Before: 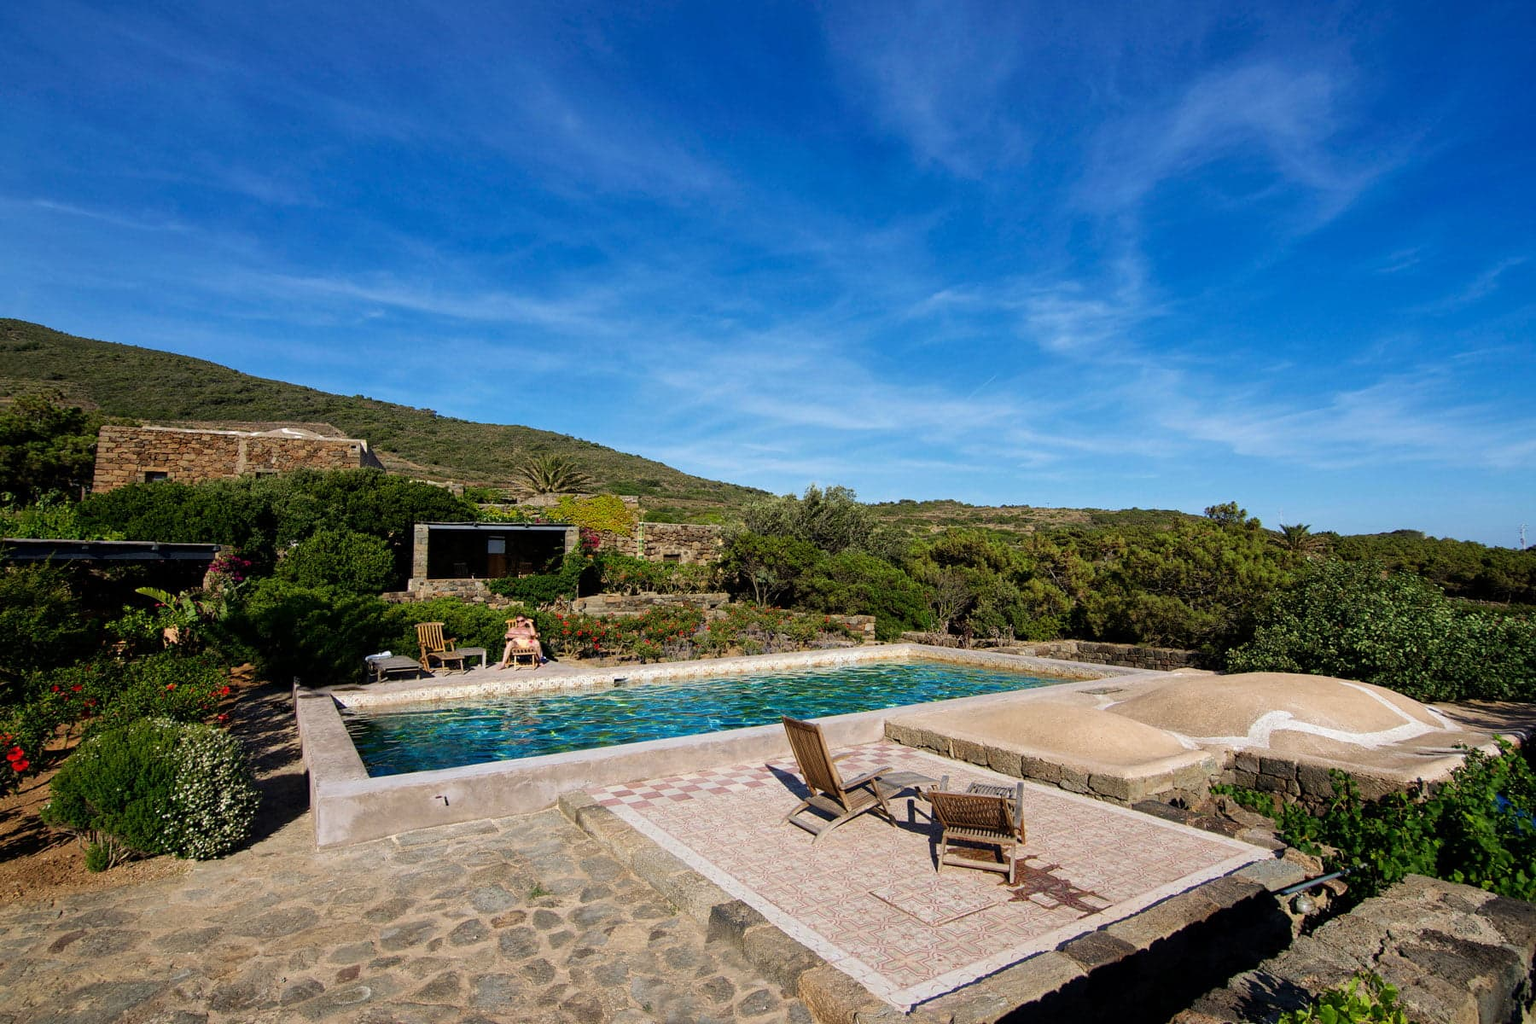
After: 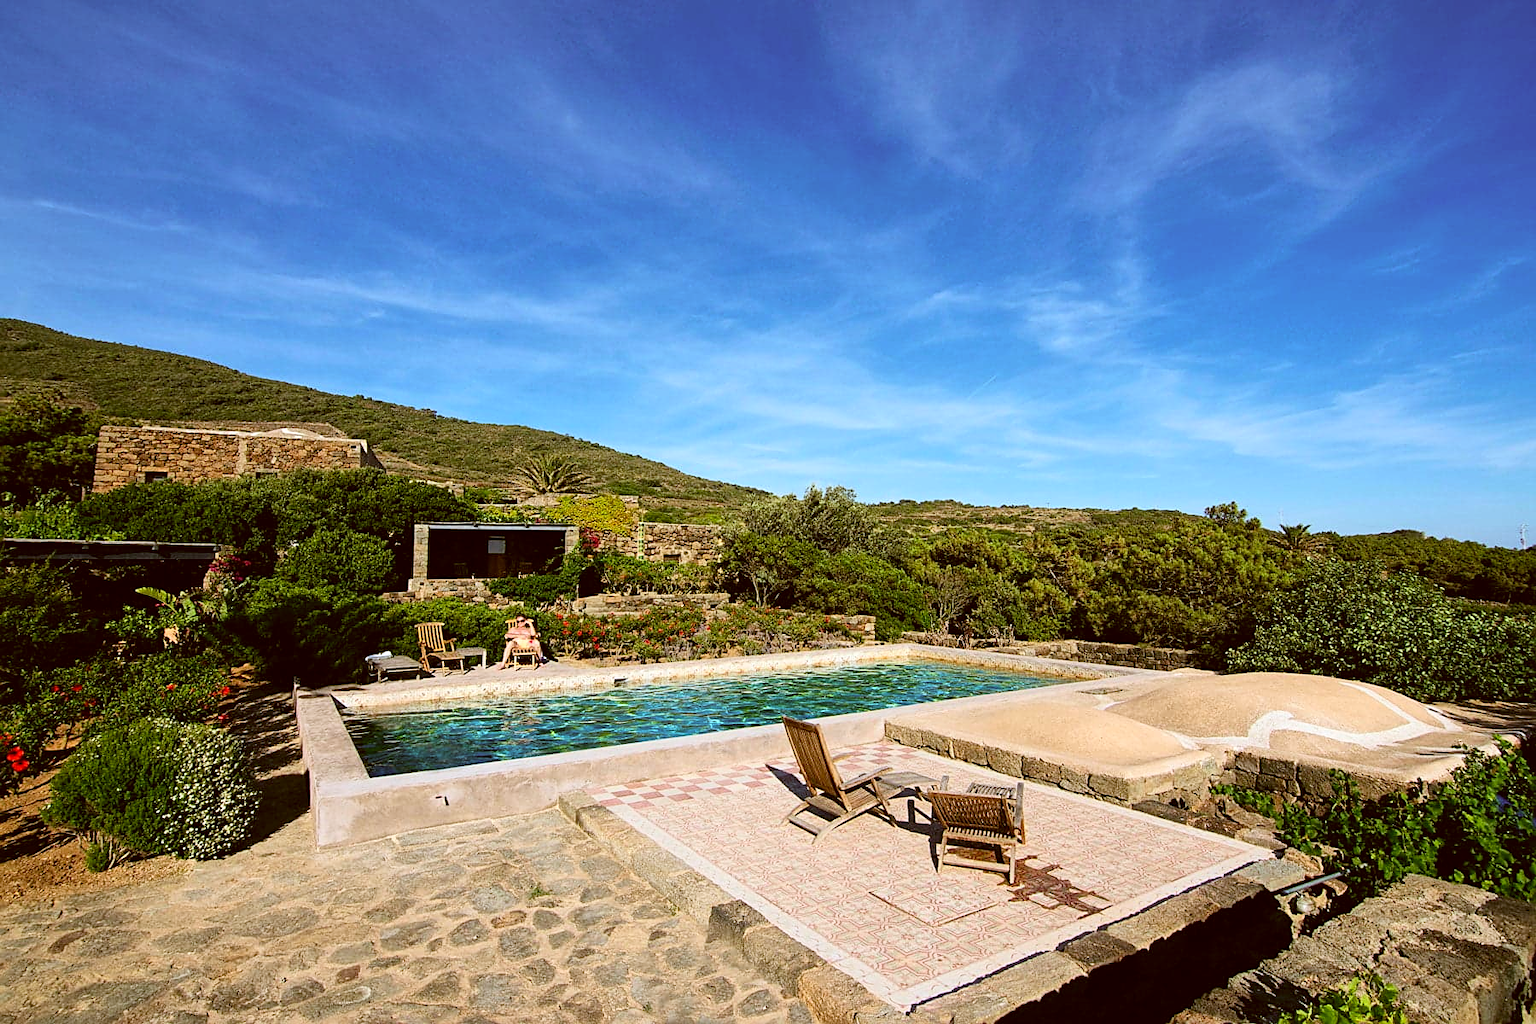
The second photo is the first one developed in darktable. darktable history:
color correction: highlights a* -0.531, highlights b* 0.161, shadows a* 4.73, shadows b* 20.09
sharpen: on, module defaults
contrast brightness saturation: contrast 0.2, brightness 0.141, saturation 0.142
